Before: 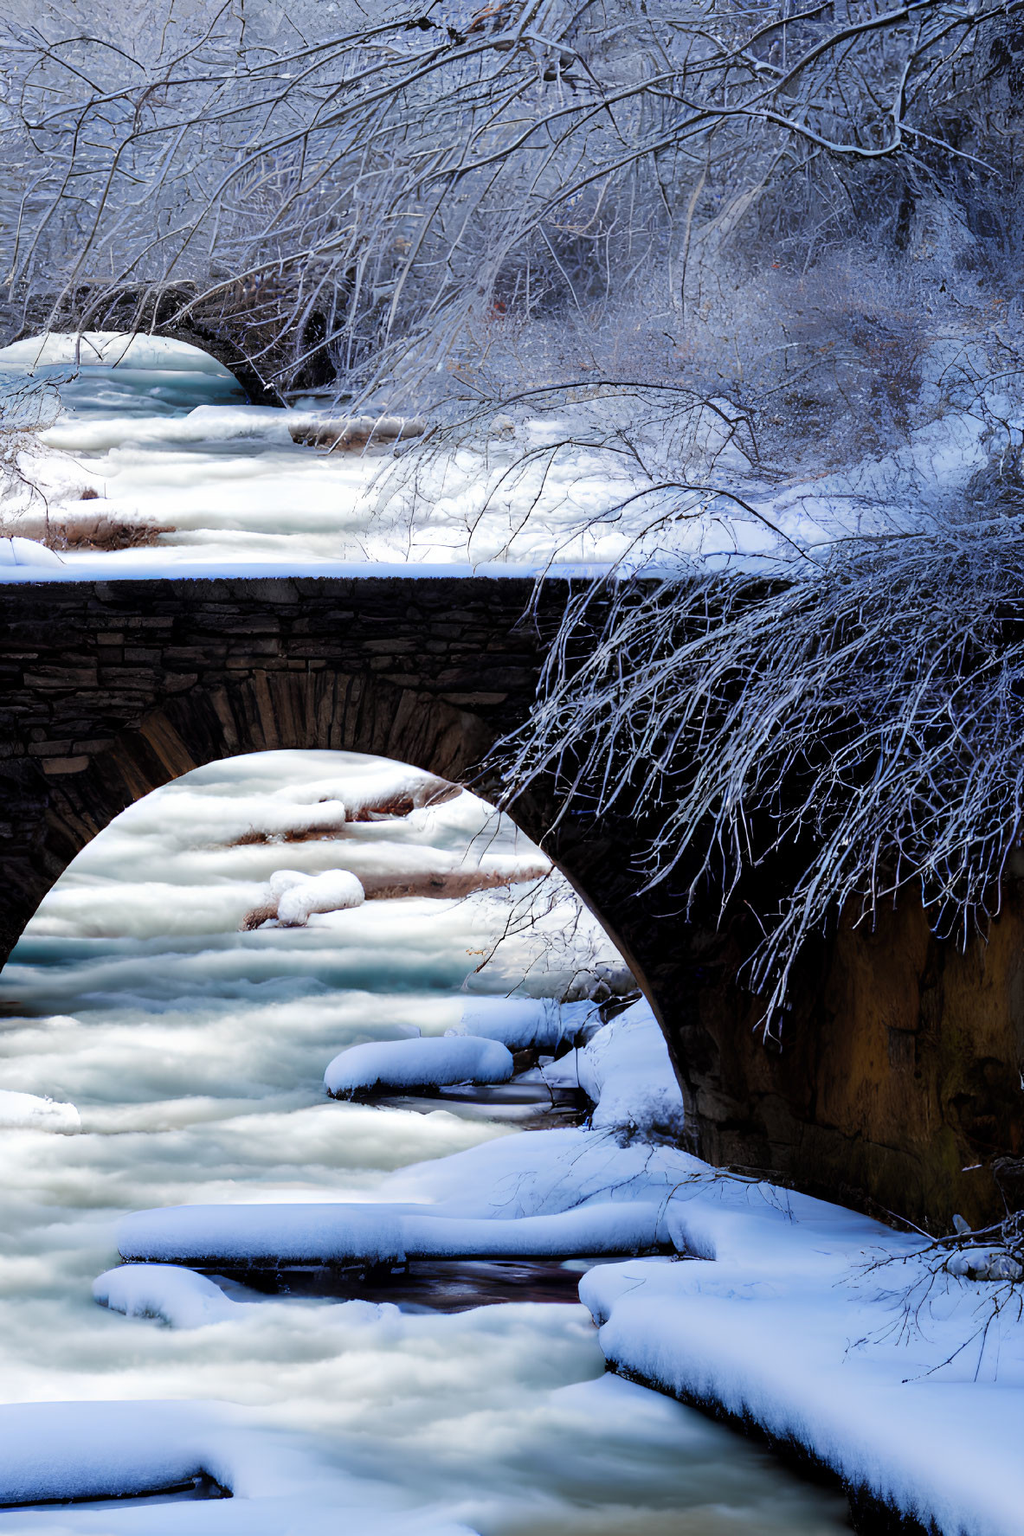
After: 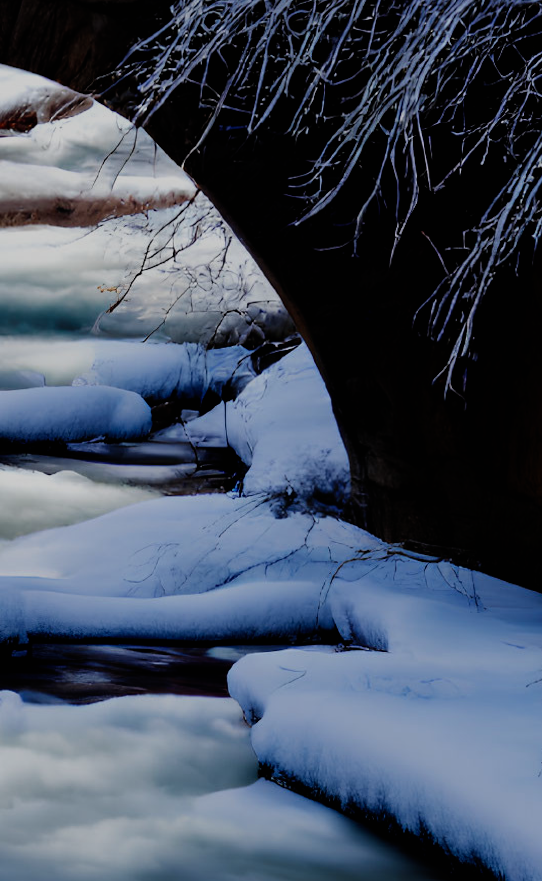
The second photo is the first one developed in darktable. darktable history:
filmic rgb: black relative exposure -8.7 EV, white relative exposure 2.7 EV, threshold 3 EV, target black luminance 0%, hardness 6.25, latitude 75%, contrast 1.325, highlights saturation mix -5%, preserve chrominance no, color science v5 (2021), iterations of high-quality reconstruction 0, enable highlight reconstruction true
exposure: black level correction -0.016, exposure -1.018 EV, compensate highlight preservation false
crop: left 35.976%, top 45.819%, right 18.162%, bottom 5.807%
rotate and perspective: lens shift (horizontal) -0.055, automatic cropping off
